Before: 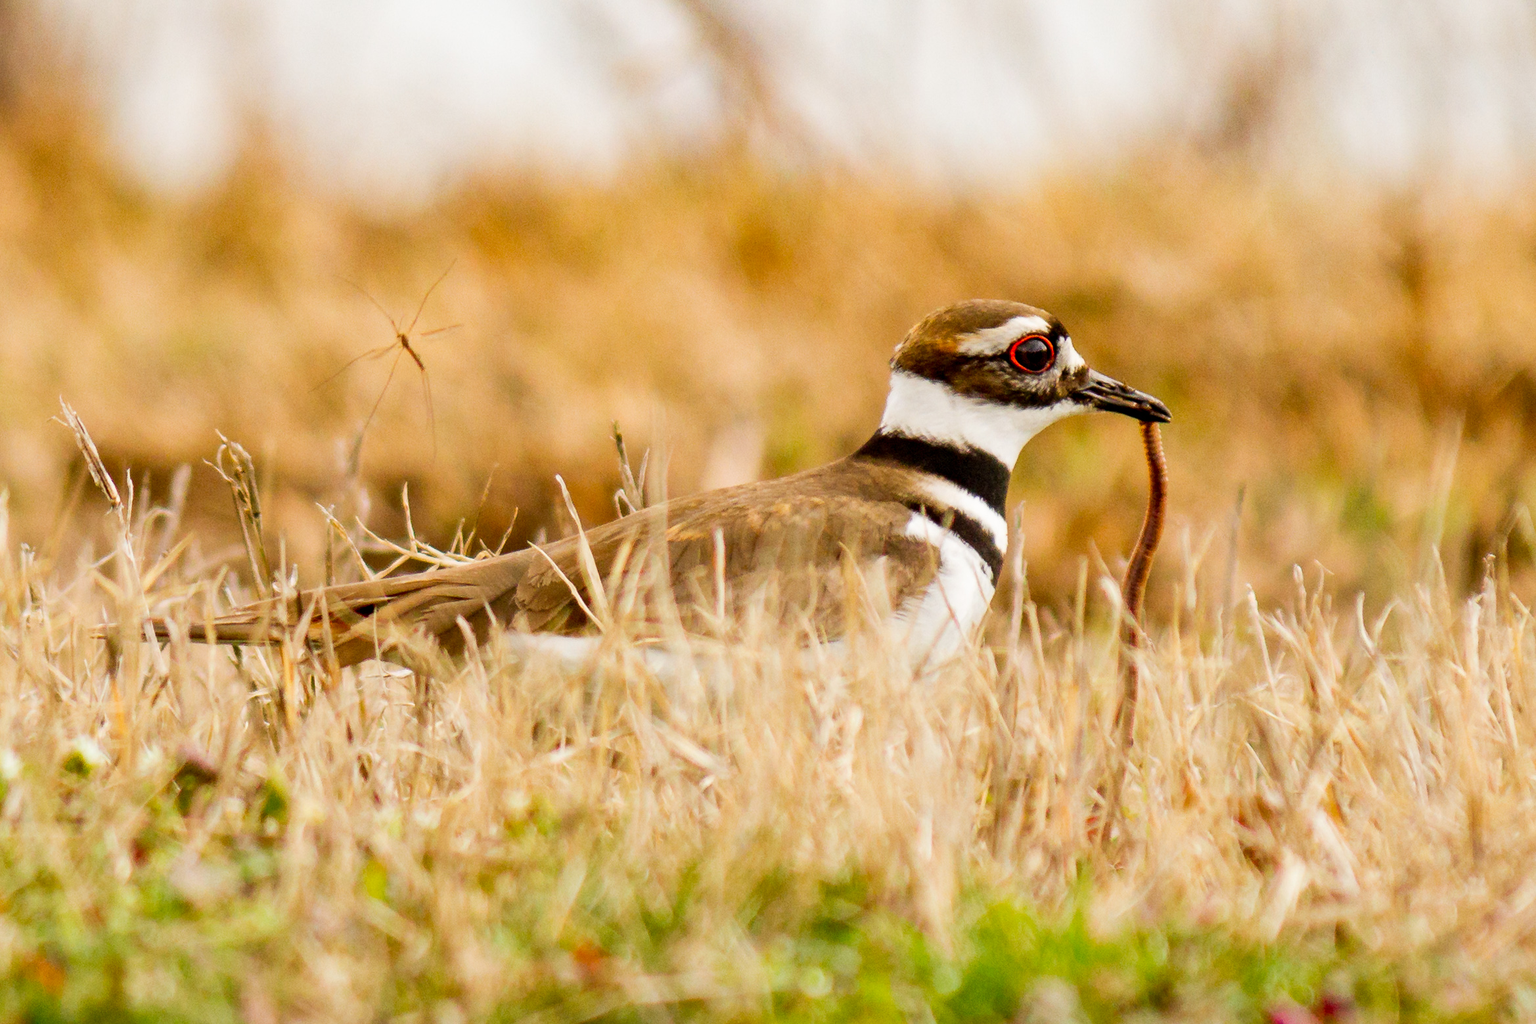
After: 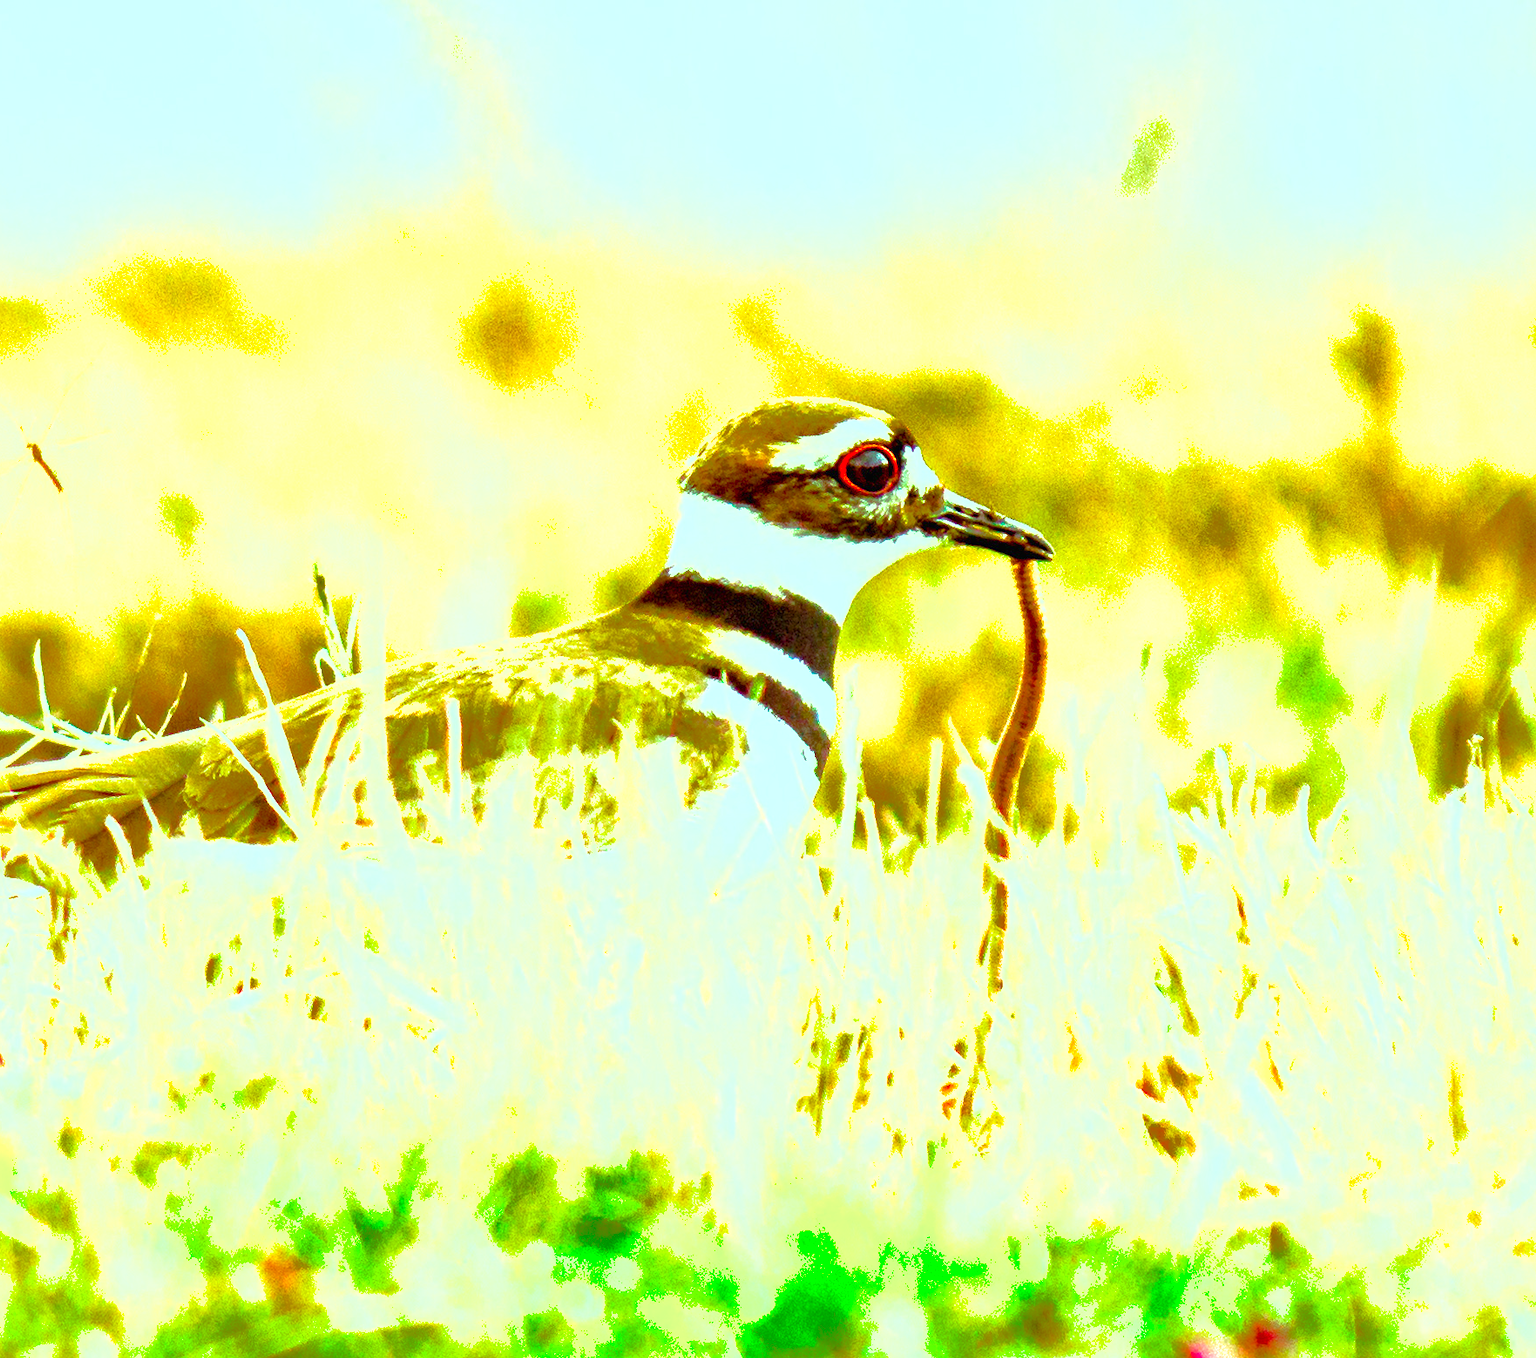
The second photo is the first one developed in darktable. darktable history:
crop and rotate: left 24.583%
shadows and highlights: on, module defaults
exposure: black level correction 0, exposure 1.549 EV, compensate highlight preservation false
color balance rgb: highlights gain › chroma 7.415%, highlights gain › hue 185.61°, perceptual saturation grading › global saturation 20%, perceptual saturation grading › highlights 3.65%, perceptual saturation grading › shadows 49.759%, global vibrance 20%
